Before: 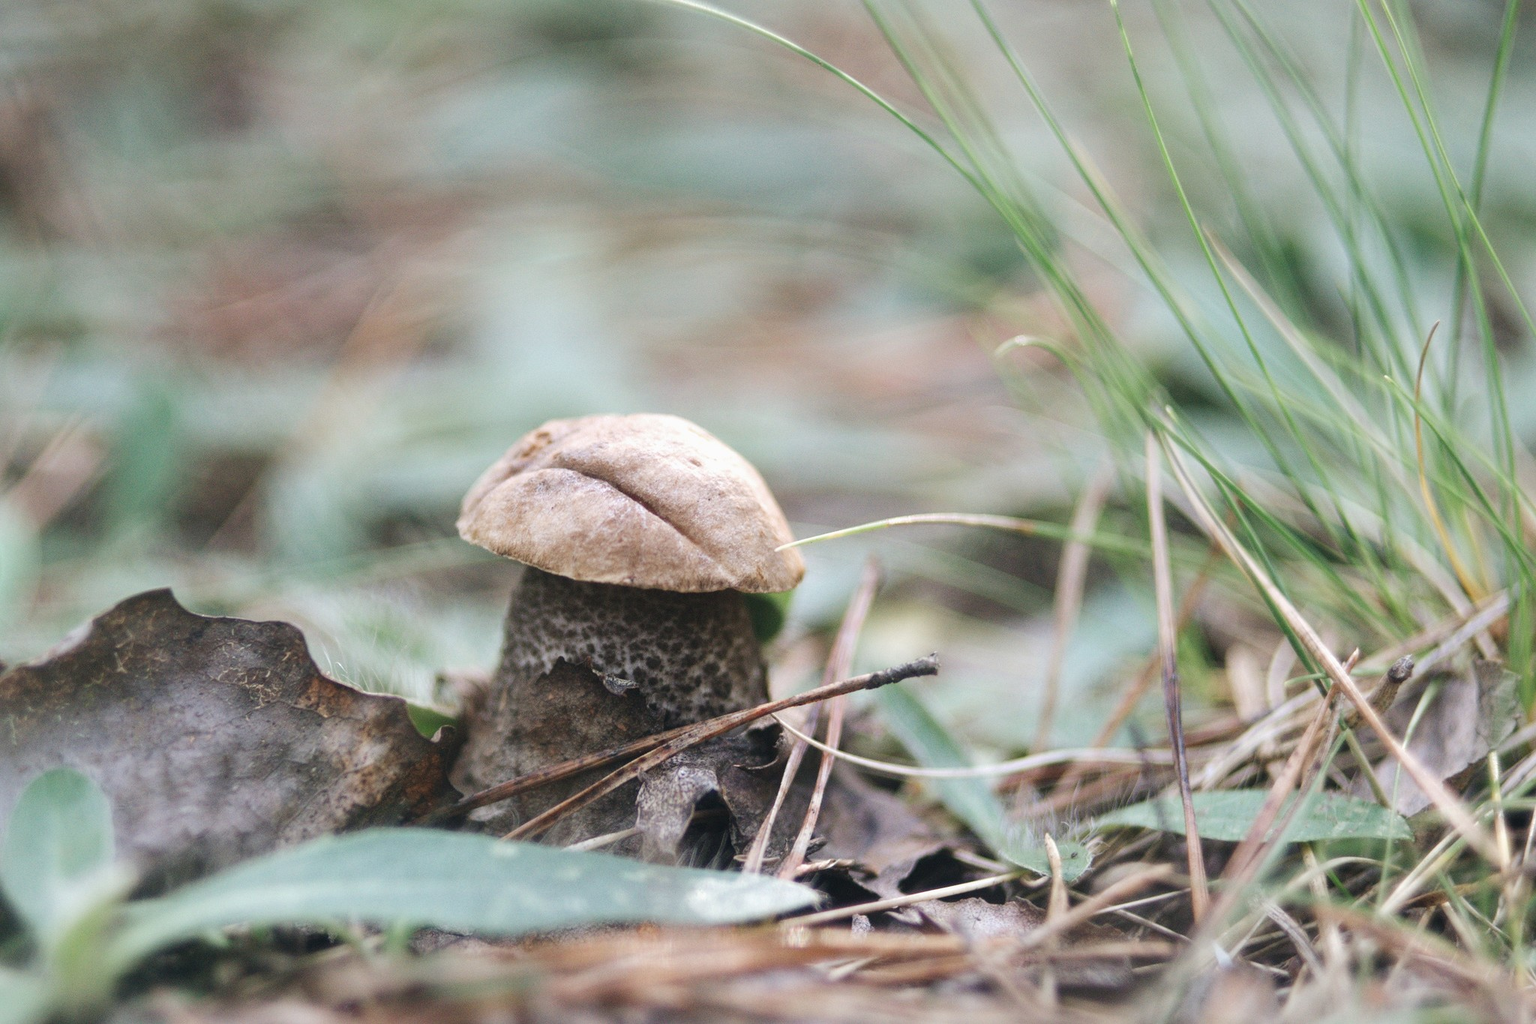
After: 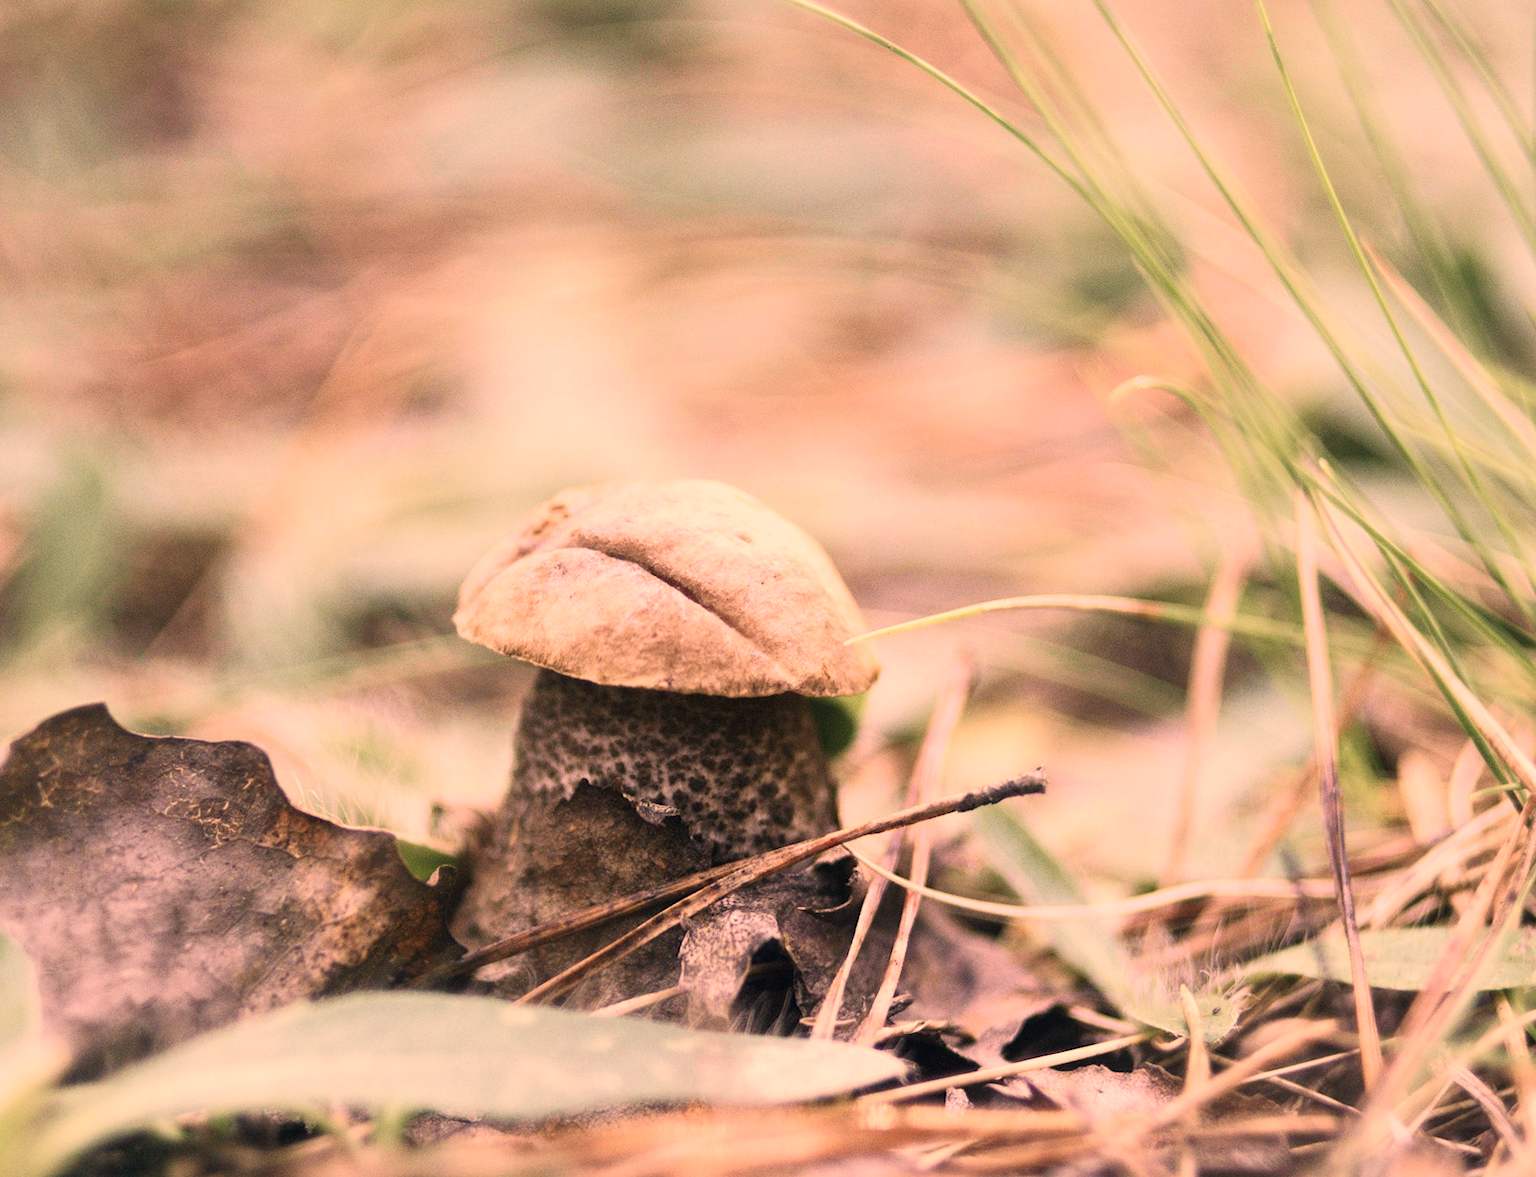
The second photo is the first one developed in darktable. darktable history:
crop and rotate: angle 0.956°, left 4.536%, top 1.223%, right 11.713%, bottom 2.514%
tone curve: curves: ch0 [(0, 0.013) (0.054, 0.018) (0.205, 0.191) (0.289, 0.292) (0.39, 0.424) (0.493, 0.551) (0.647, 0.752) (0.796, 0.887) (1, 0.998)]; ch1 [(0, 0) (0.371, 0.339) (0.477, 0.452) (0.494, 0.495) (0.501, 0.501) (0.51, 0.516) (0.54, 0.557) (0.572, 0.605) (0.625, 0.687) (0.774, 0.841) (1, 1)]; ch2 [(0, 0) (0.32, 0.281) (0.403, 0.399) (0.441, 0.428) (0.47, 0.469) (0.498, 0.496) (0.524, 0.543) (0.551, 0.579) (0.633, 0.665) (0.7, 0.711) (1, 1)], color space Lab, independent channels, preserve colors none
color correction: highlights a* 39.32, highlights b* 39.53, saturation 0.686
